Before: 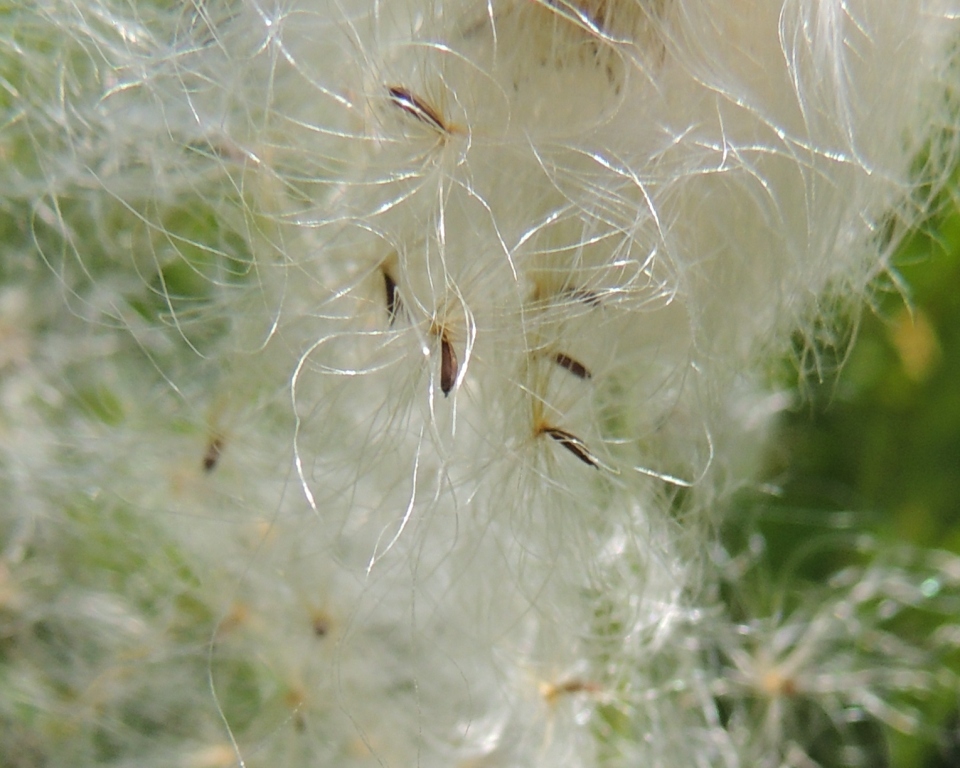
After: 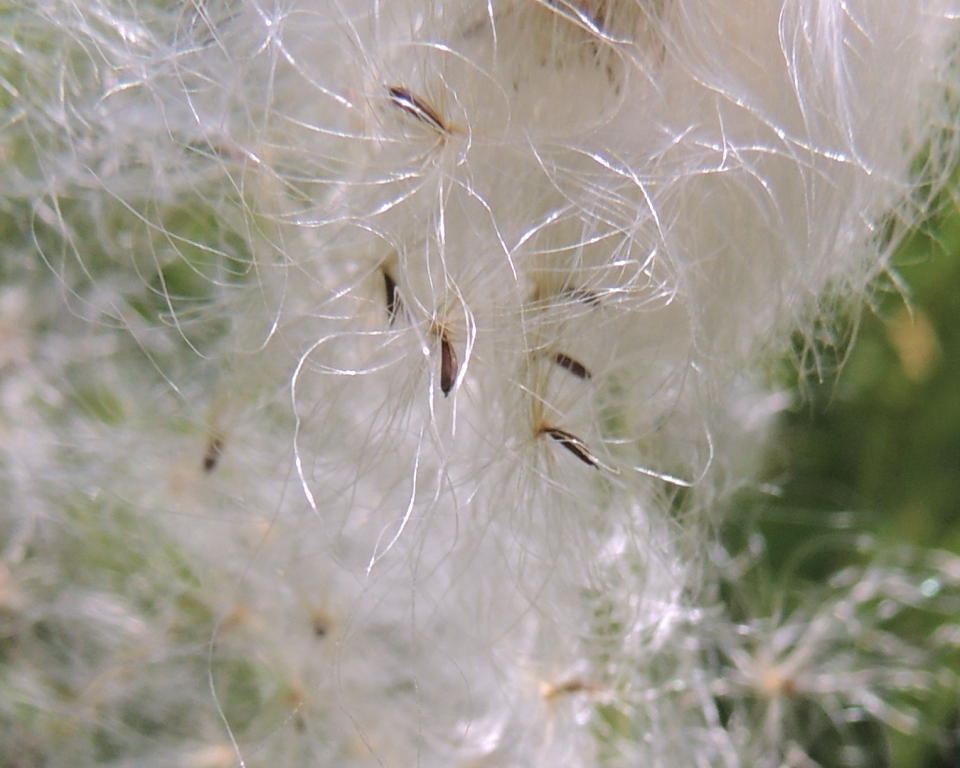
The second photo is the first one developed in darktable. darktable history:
color balance: input saturation 80.07%
white balance: red 1.066, blue 1.119
